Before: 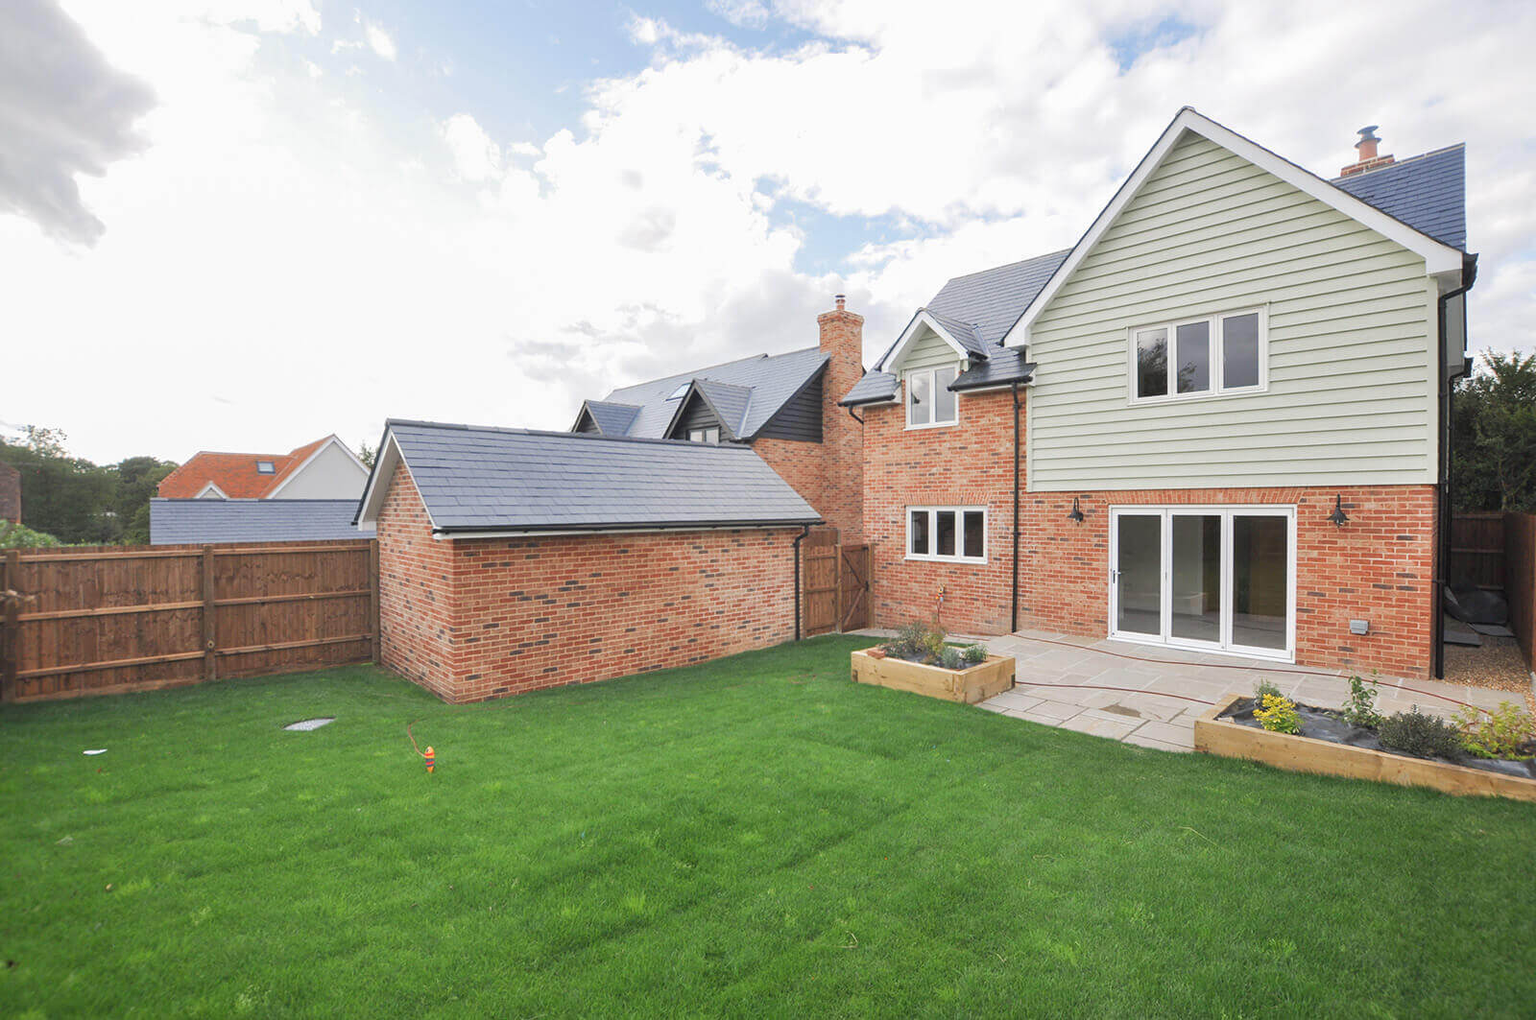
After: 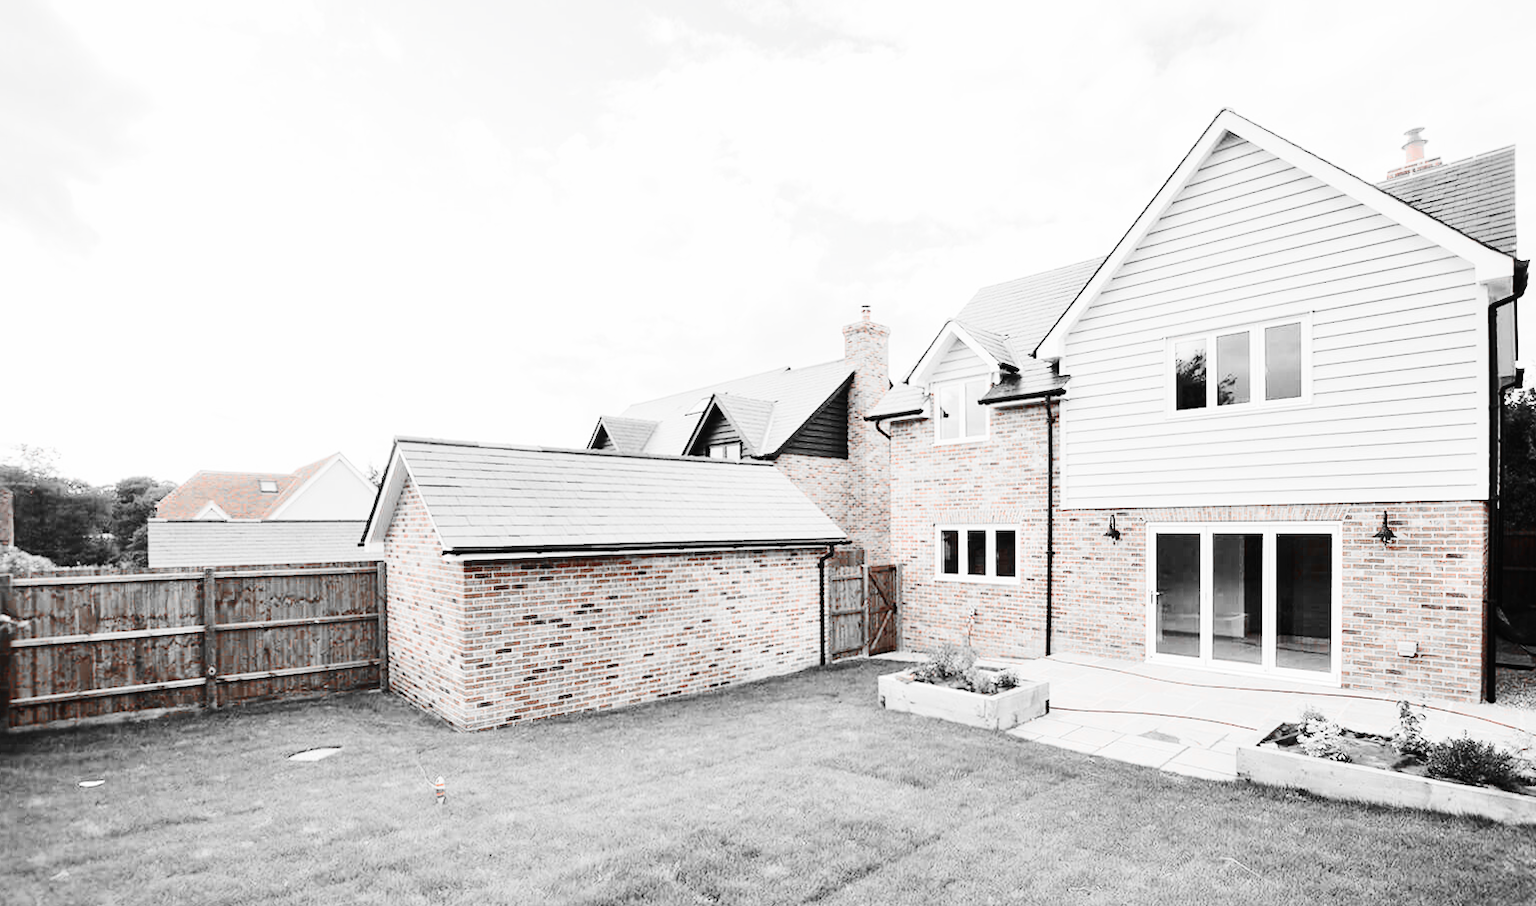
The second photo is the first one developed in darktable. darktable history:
contrast brightness saturation: contrast 0.4, brightness 0.05, saturation 0.25
color zones: curves: ch1 [(0, 0.006) (0.094, 0.285) (0.171, 0.001) (0.429, 0.001) (0.571, 0.003) (0.714, 0.004) (0.857, 0.004) (1, 0.006)]
haze removal: compatibility mode true, adaptive false
base curve: curves: ch0 [(0, 0) (0.036, 0.01) (0.123, 0.254) (0.258, 0.504) (0.507, 0.748) (1, 1)], preserve colors none
exposure: black level correction -0.036, exposure -0.497 EV, compensate highlight preservation false
crop and rotate: angle 0.2°, left 0.275%, right 3.127%, bottom 14.18%
levels: mode automatic, gray 50.8%
